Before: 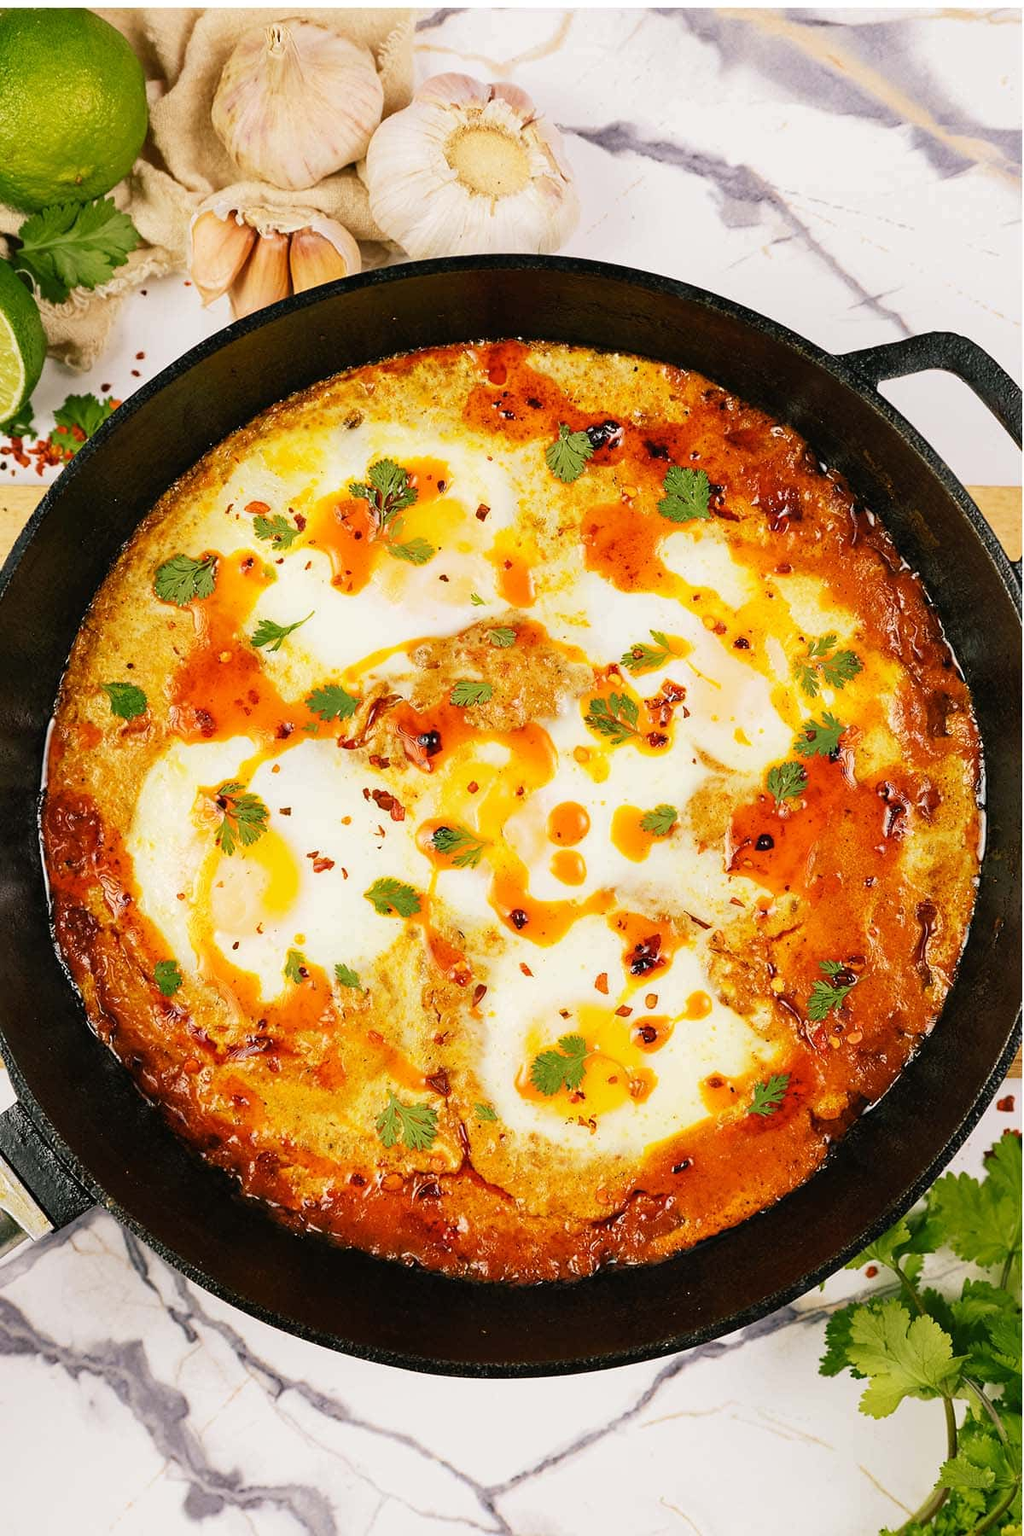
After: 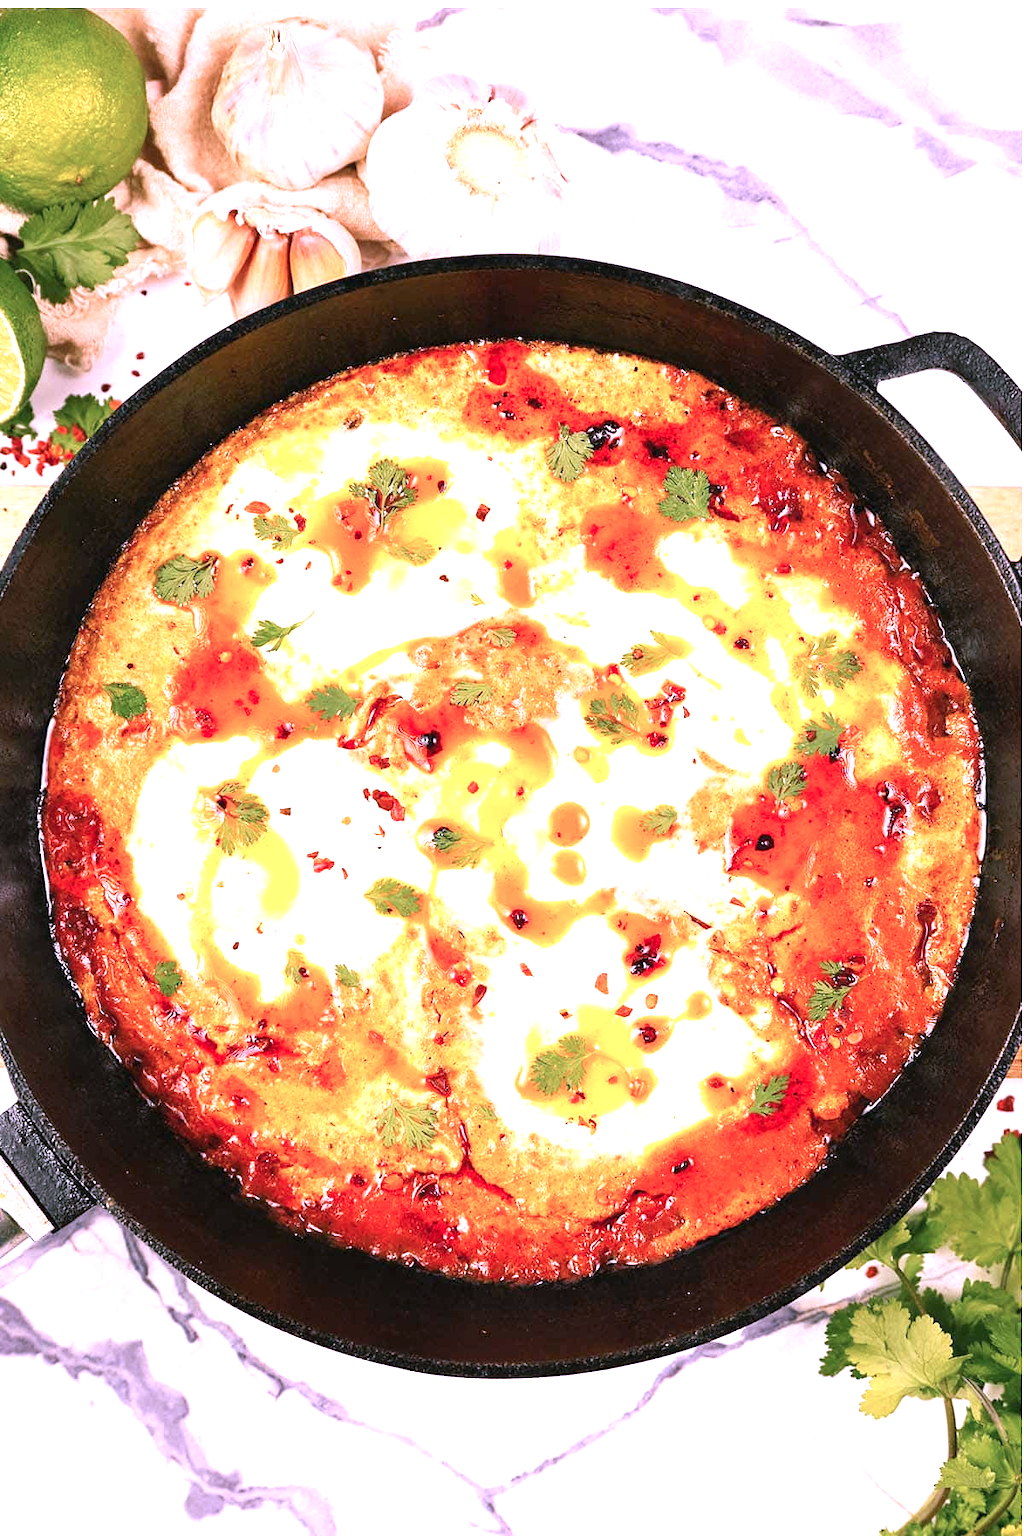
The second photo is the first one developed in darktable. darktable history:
exposure: exposure 0.95 EV, compensate highlight preservation false
color correction: highlights a* 15.03, highlights b* -25.07
